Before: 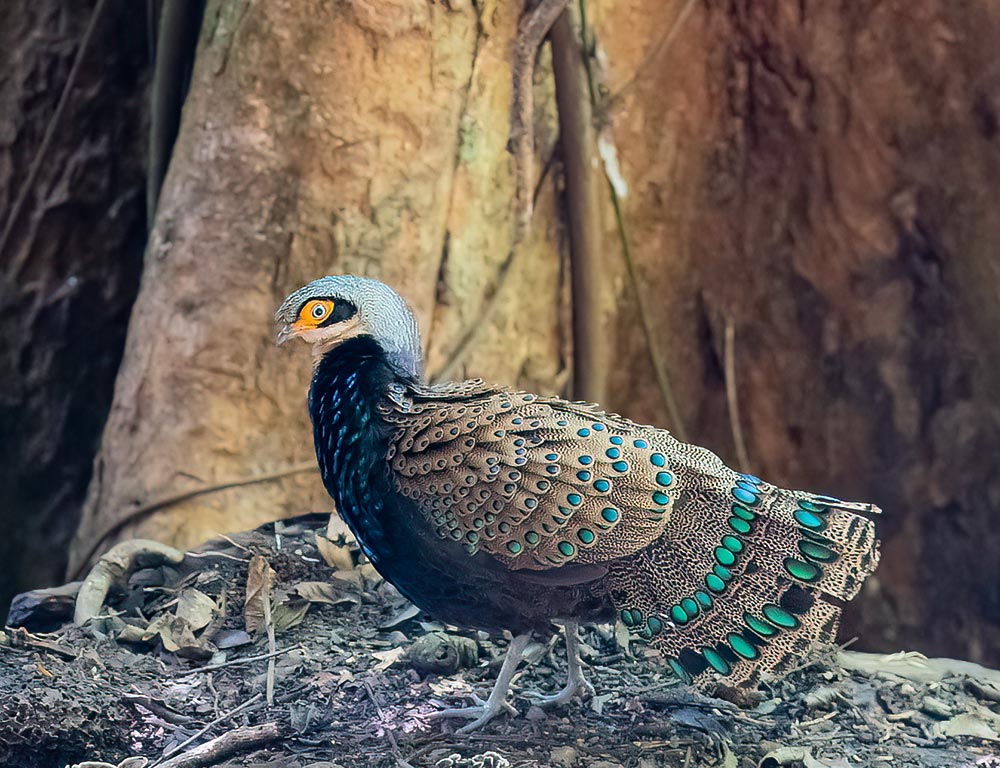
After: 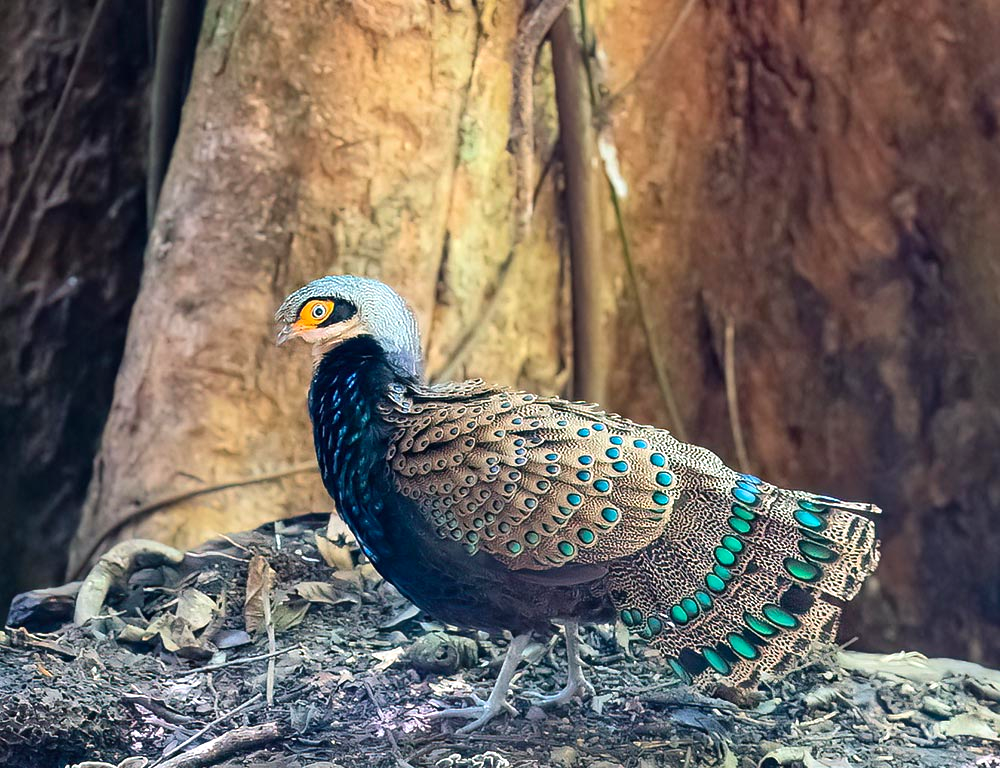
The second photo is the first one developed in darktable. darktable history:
contrast brightness saturation: saturation 0.1
exposure: exposure 0.375 EV, compensate highlight preservation false
